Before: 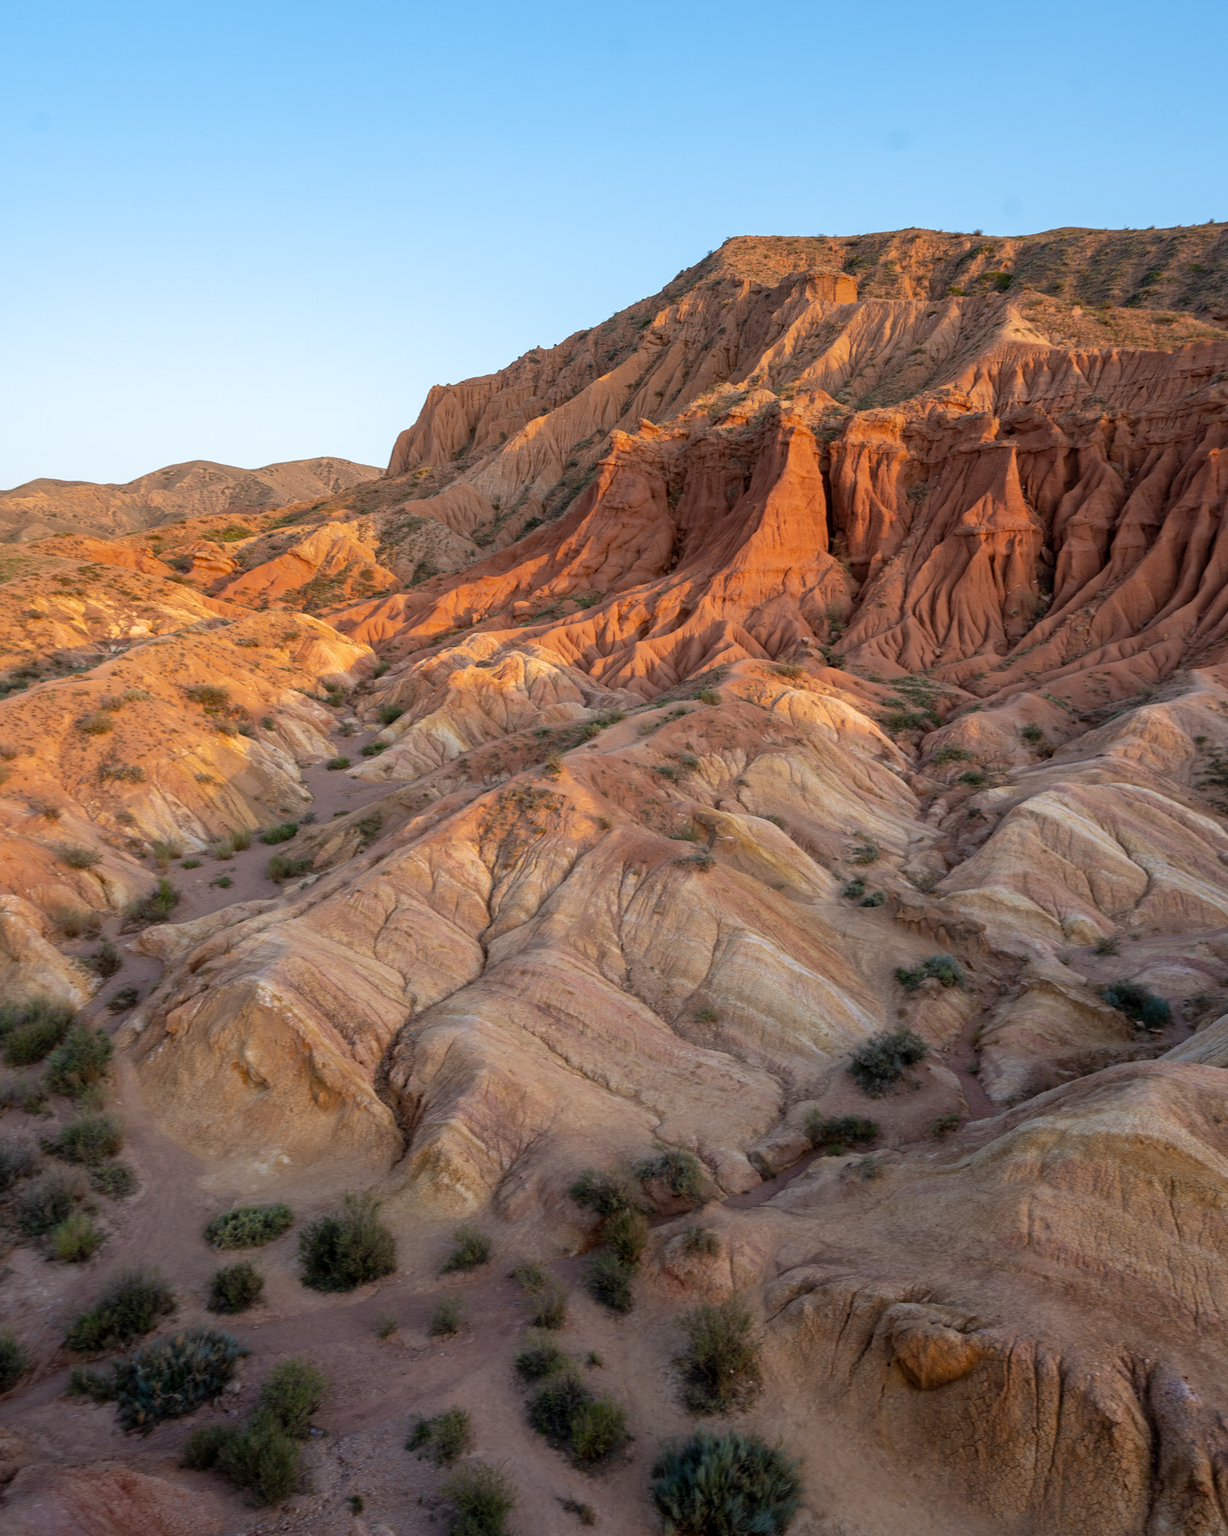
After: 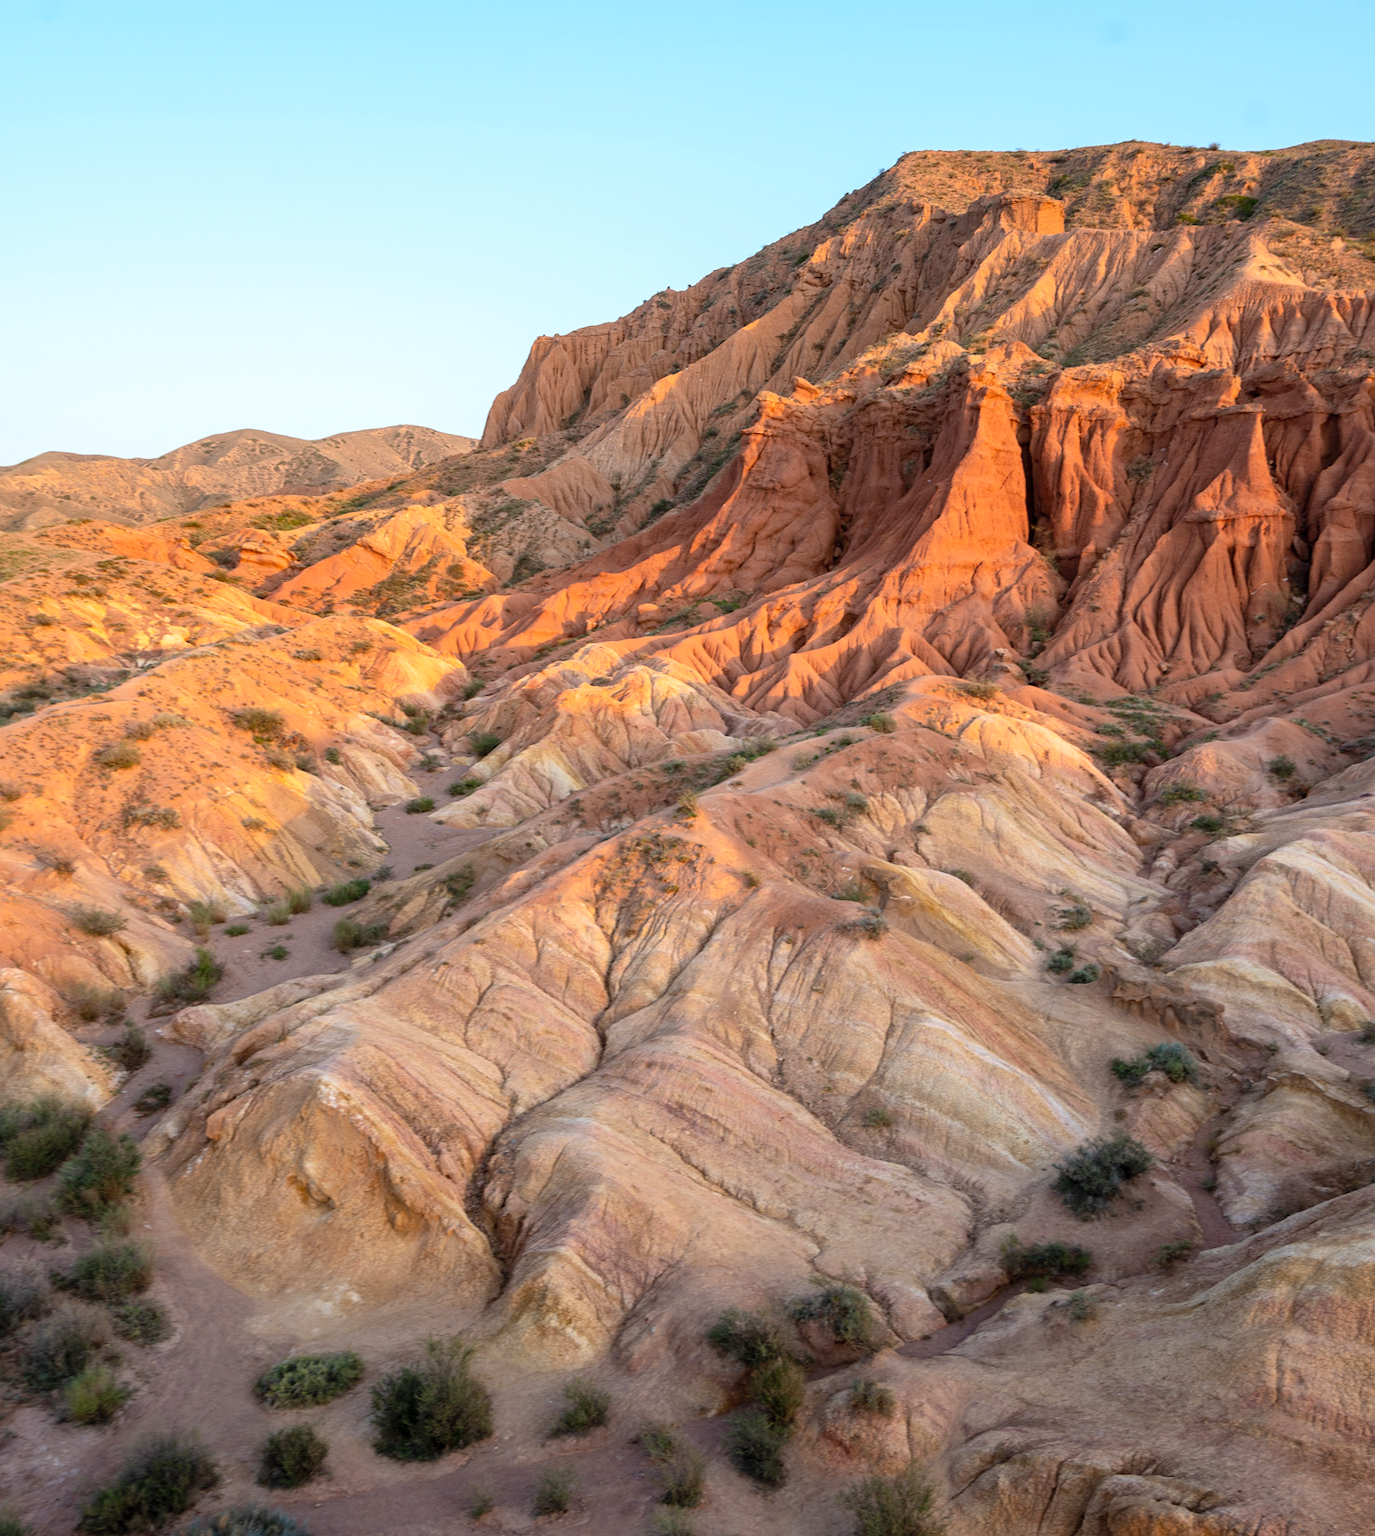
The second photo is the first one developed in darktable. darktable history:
contrast brightness saturation: contrast 0.2, brightness 0.15, saturation 0.14
crop: top 7.49%, right 9.717%, bottom 11.943%
